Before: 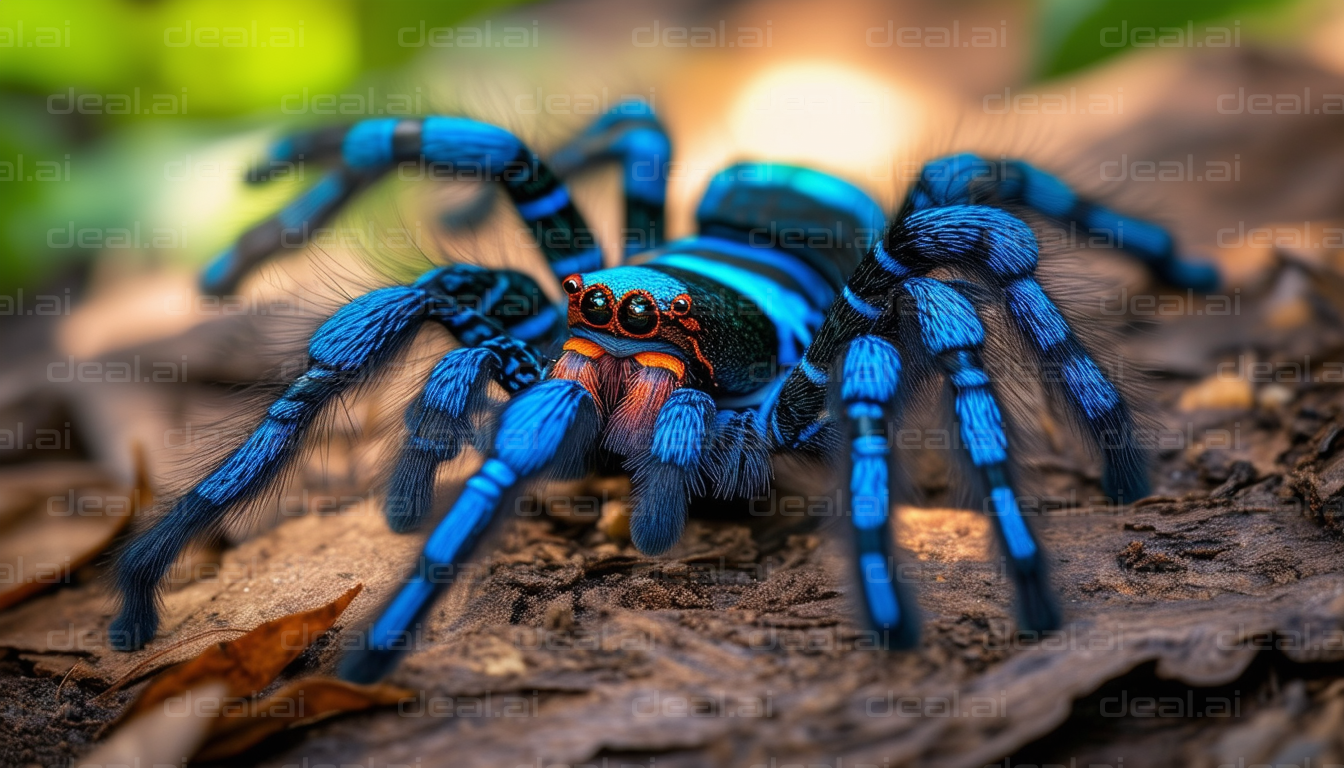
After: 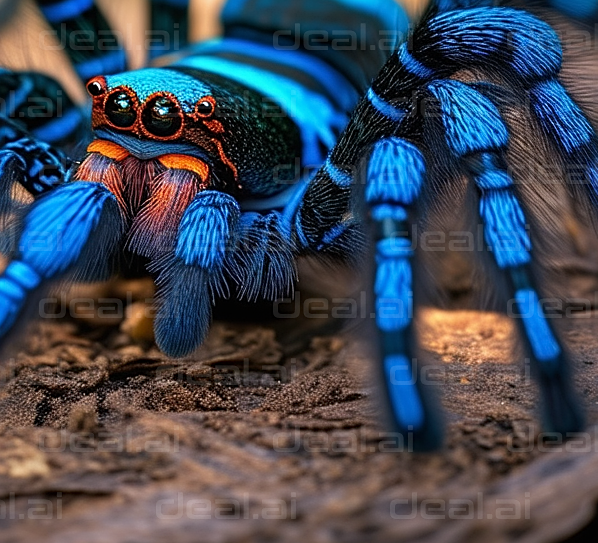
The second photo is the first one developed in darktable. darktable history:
crop: left 35.439%, top 25.898%, right 20.038%, bottom 3.39%
shadows and highlights: radius 95.74, shadows -13.97, white point adjustment 0.189, highlights 31.52, compress 48.59%, soften with gaussian
sharpen: on, module defaults
